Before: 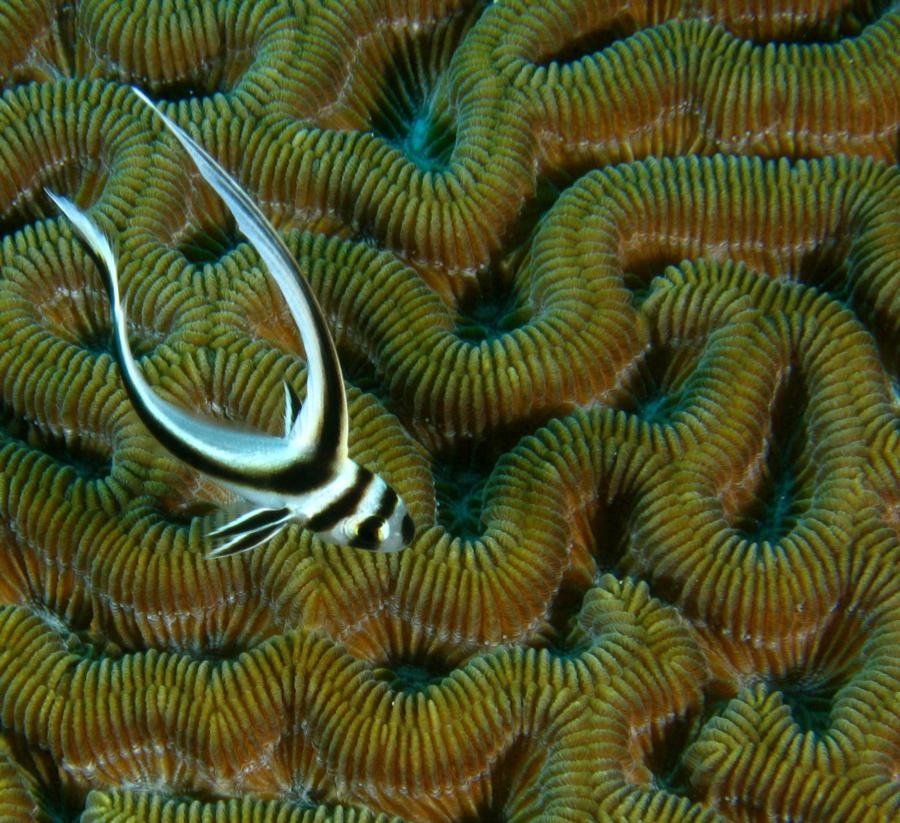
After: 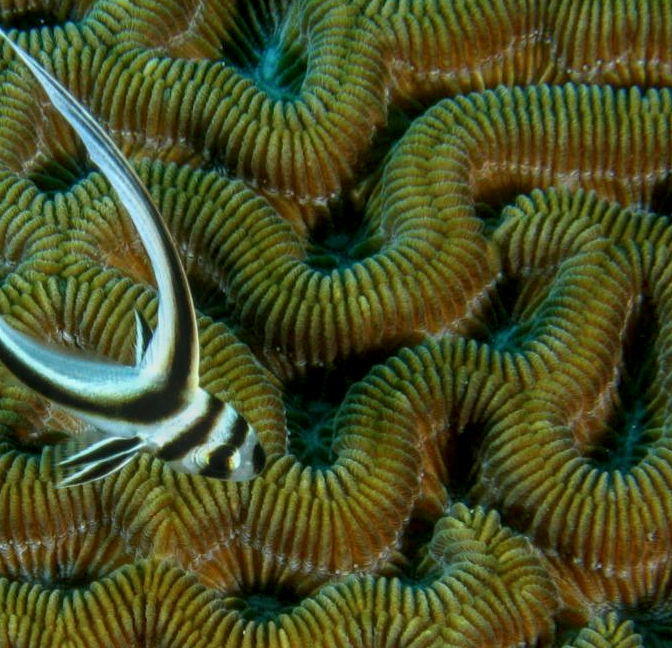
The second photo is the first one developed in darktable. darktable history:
crop: left 16.631%, top 8.726%, right 8.667%, bottom 12.489%
exposure: exposure -0.029 EV, compensate exposure bias true, compensate highlight preservation false
local contrast: highlights 2%, shadows 7%, detail 133%
